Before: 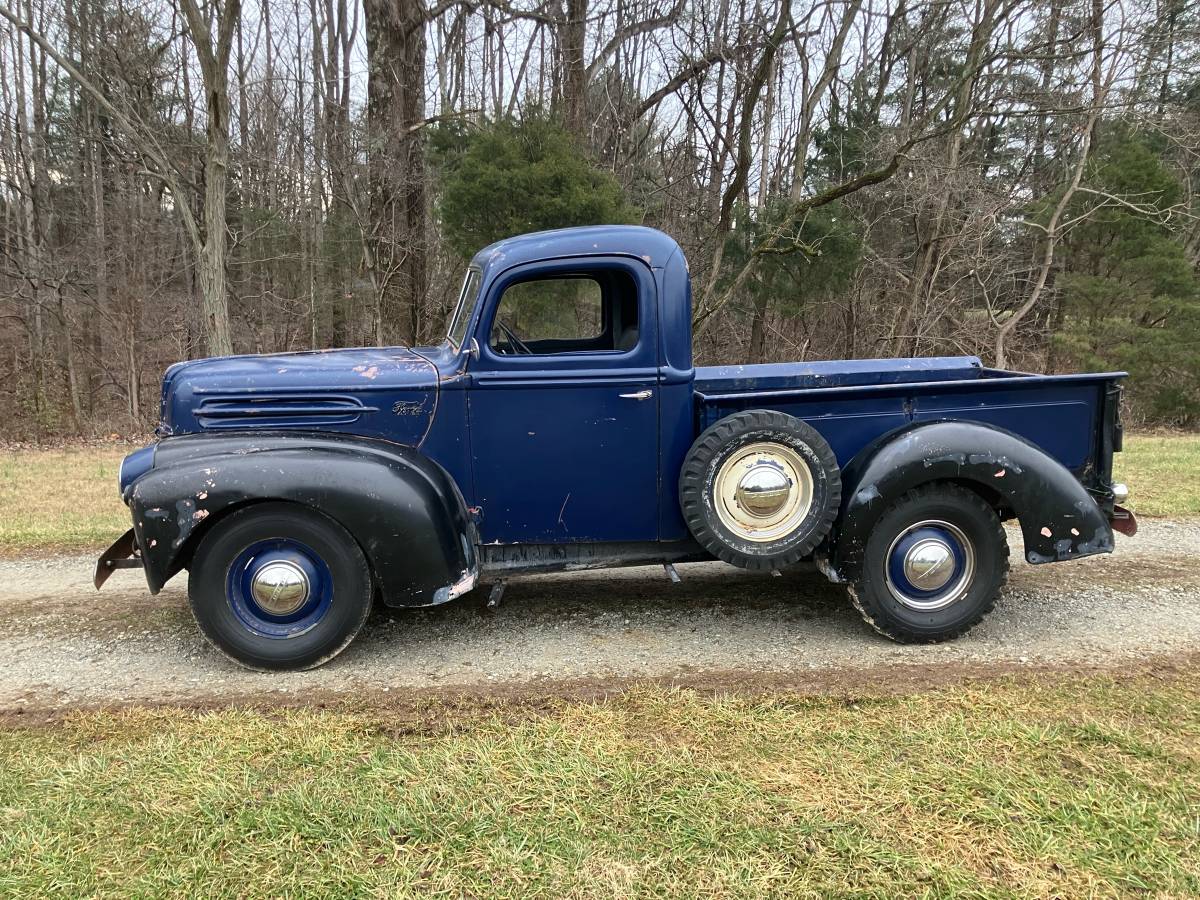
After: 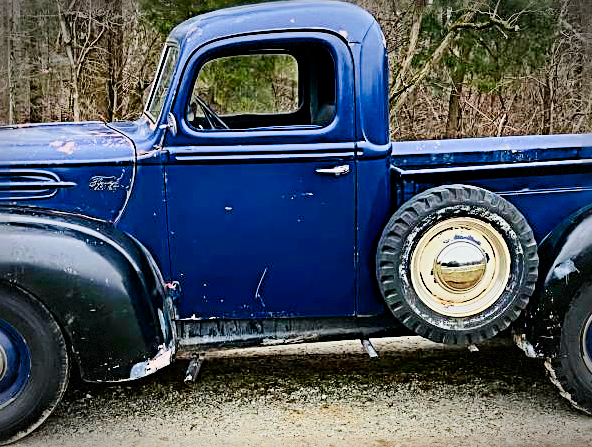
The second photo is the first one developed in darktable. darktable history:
filmic rgb: black relative exposure -6.83 EV, white relative exposure 5.93 EV, hardness 2.68
crop: left 25.296%, top 25.063%, right 25.335%, bottom 25.178%
color balance rgb: perceptual saturation grading › global saturation 20%, perceptual saturation grading › highlights -25.597%, perceptual saturation grading › shadows 50.484%, global vibrance 20%
sharpen: radius 3.691, amount 0.917
tone equalizer: edges refinement/feathering 500, mask exposure compensation -1.57 EV, preserve details no
vignetting: fall-off radius 60.13%, automatic ratio true, dithering 8-bit output
contrast brightness saturation: contrast 0.168, saturation 0.317
exposure: exposure 1 EV, compensate highlight preservation false
